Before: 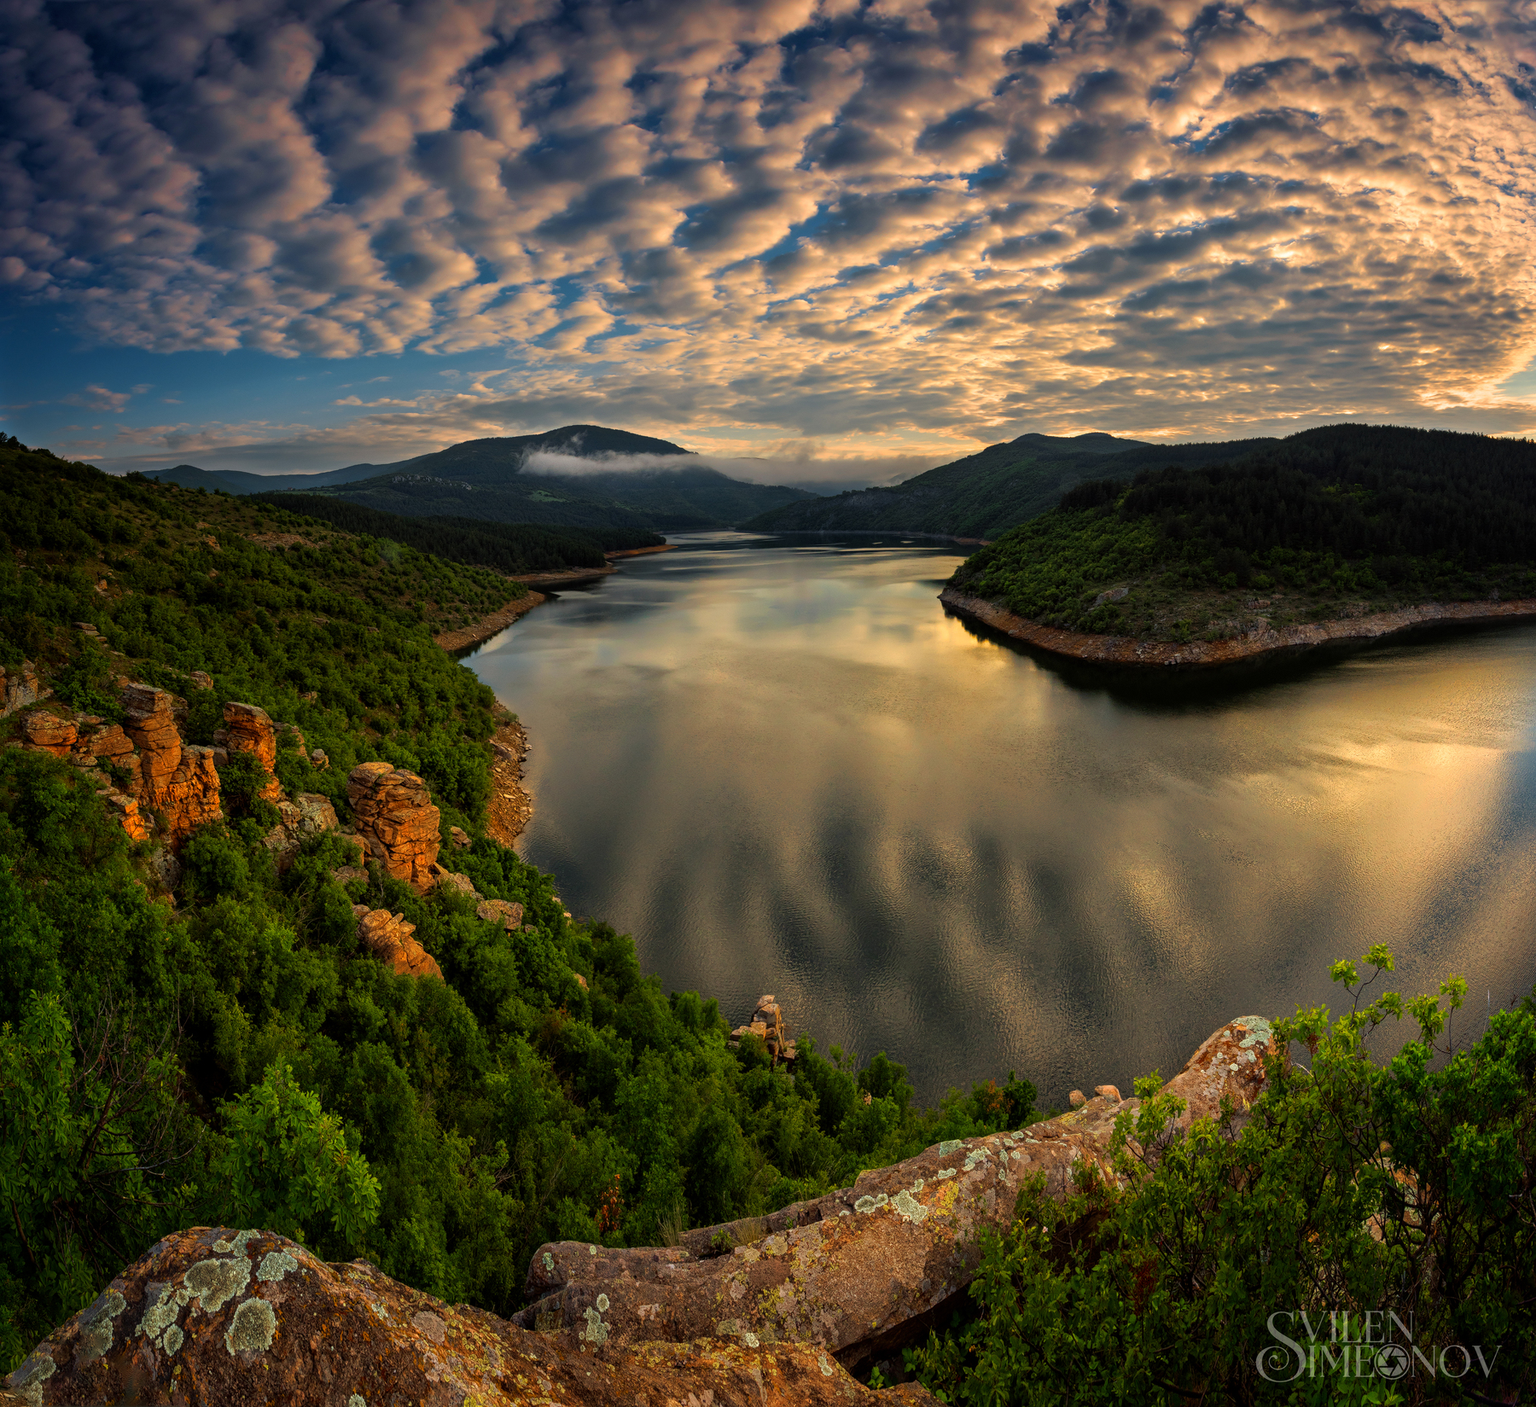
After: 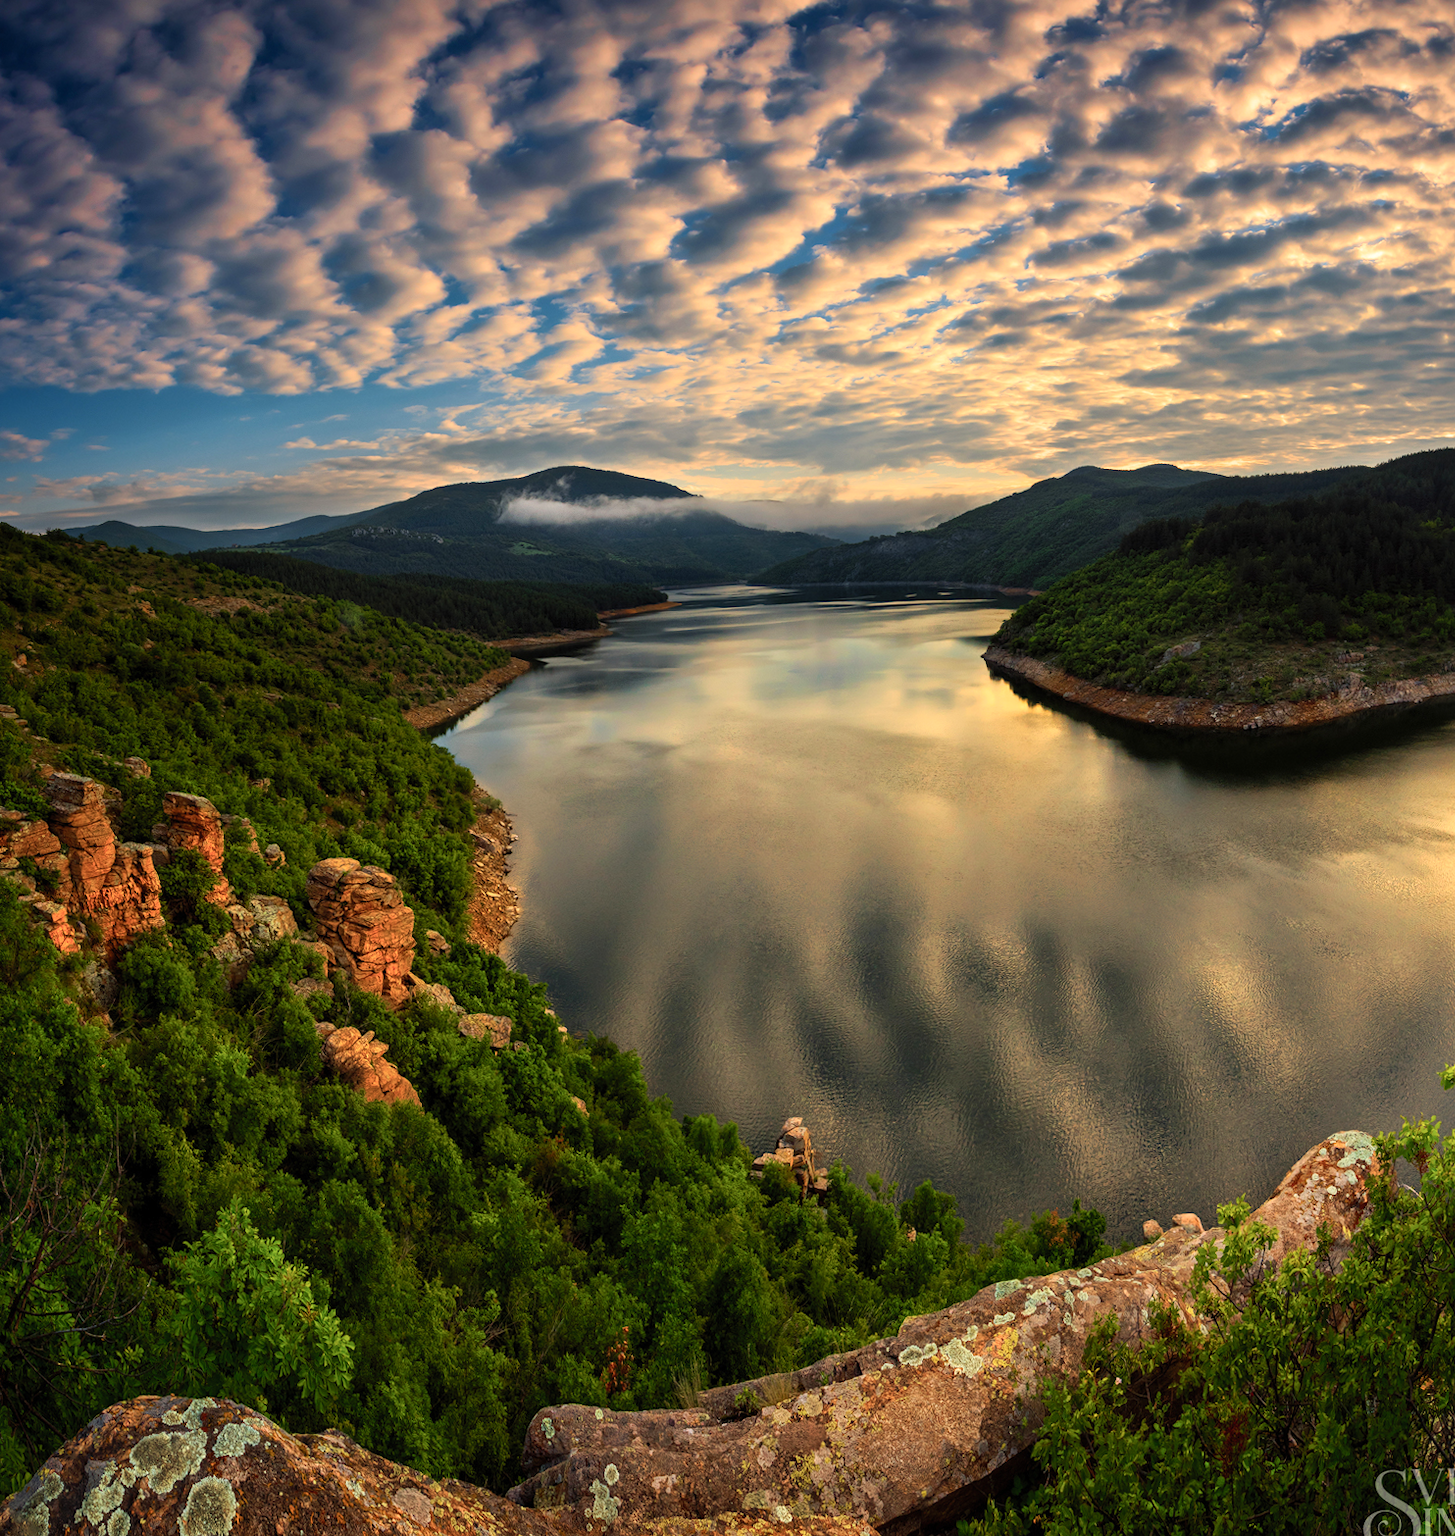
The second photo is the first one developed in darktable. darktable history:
contrast brightness saturation: contrast 0.197, brightness 0.158, saturation 0.218
color calibration: illuminant same as pipeline (D50), adaptation XYZ, x 0.346, y 0.358, temperature 5014.59 K, gamut compression 2.98
crop and rotate: angle 1.06°, left 4.484%, top 0.689%, right 11.362%, bottom 2.428%
